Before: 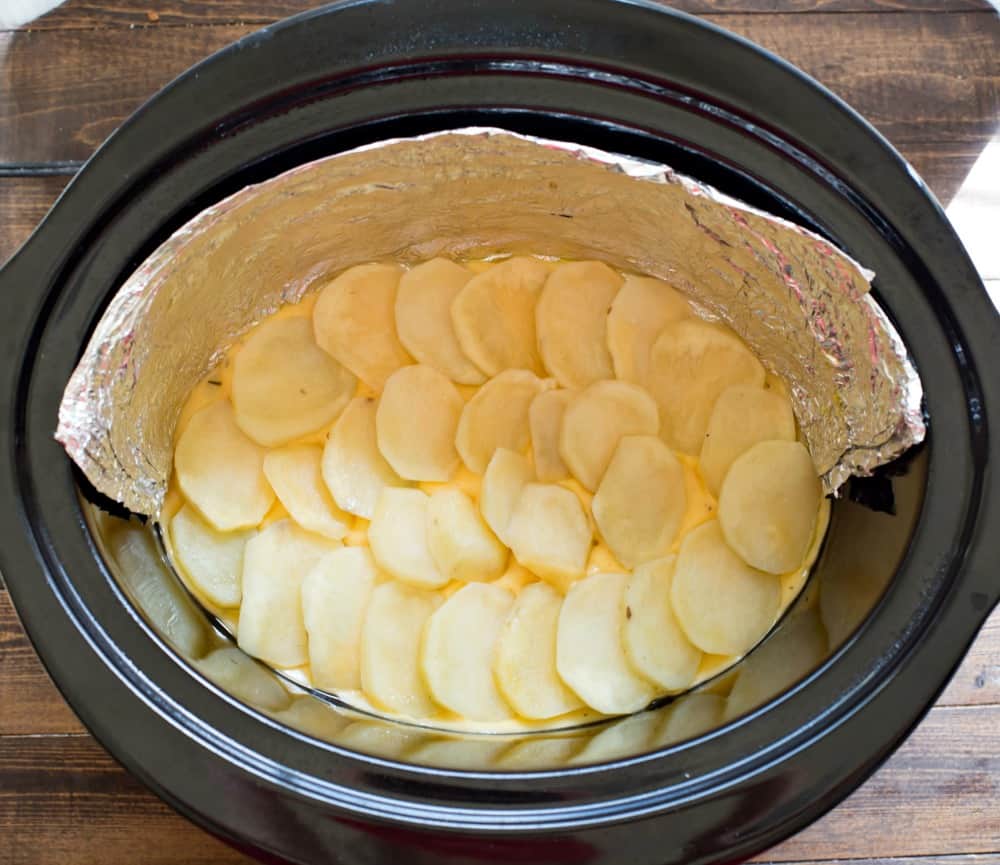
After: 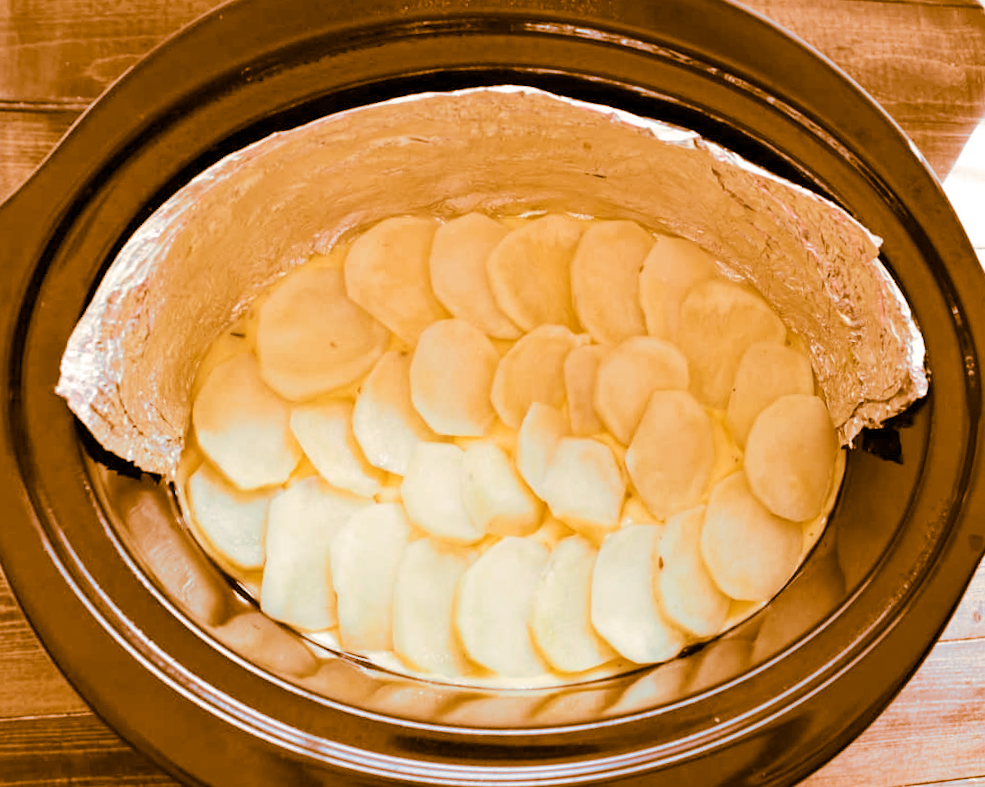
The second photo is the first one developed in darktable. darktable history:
split-toning: shadows › hue 26°, shadows › saturation 0.92, highlights › hue 40°, highlights › saturation 0.92, balance -63, compress 0%
rotate and perspective: rotation -0.013°, lens shift (vertical) -0.027, lens shift (horizontal) 0.178, crop left 0.016, crop right 0.989, crop top 0.082, crop bottom 0.918
base curve: curves: ch0 [(0, 0) (0.158, 0.273) (0.879, 0.895) (1, 1)], preserve colors none
